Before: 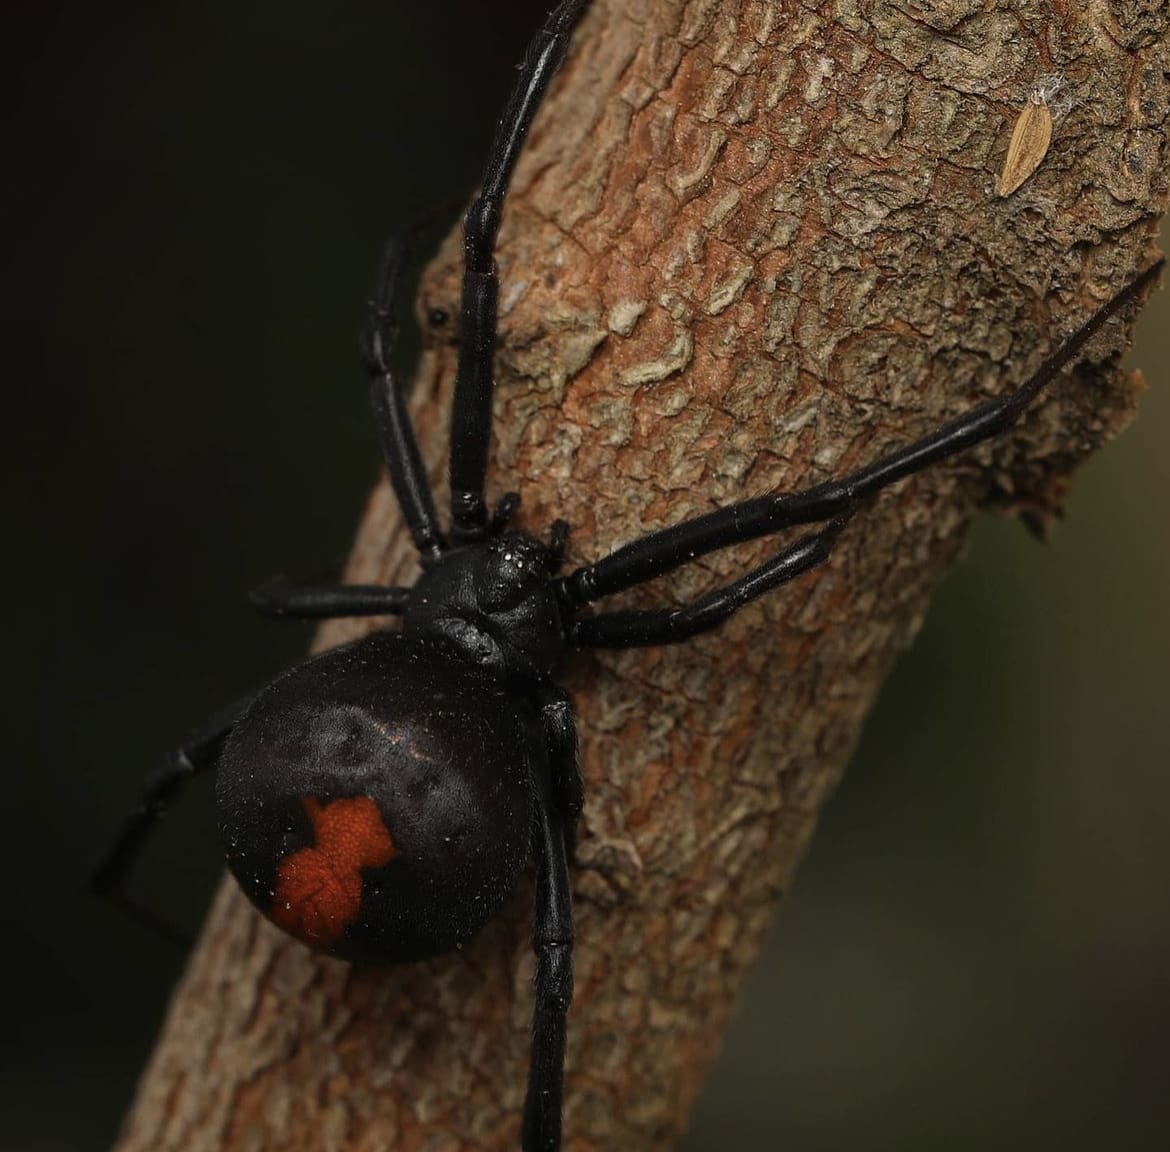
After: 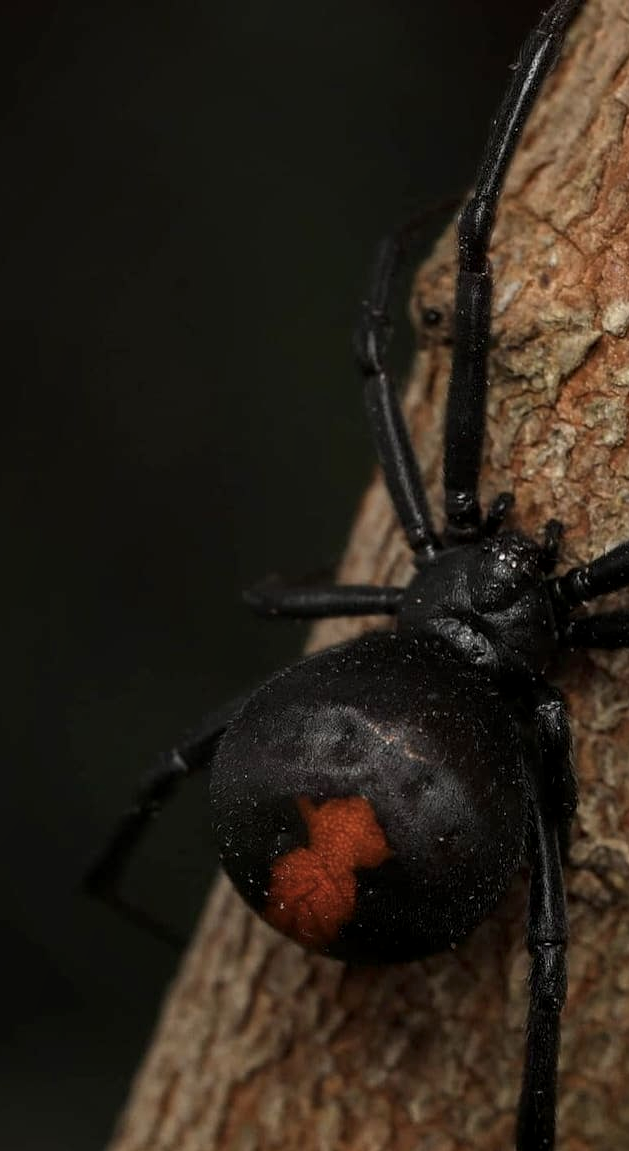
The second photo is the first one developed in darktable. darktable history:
crop: left 0.587%, right 45.588%, bottom 0.086%
local contrast: on, module defaults
